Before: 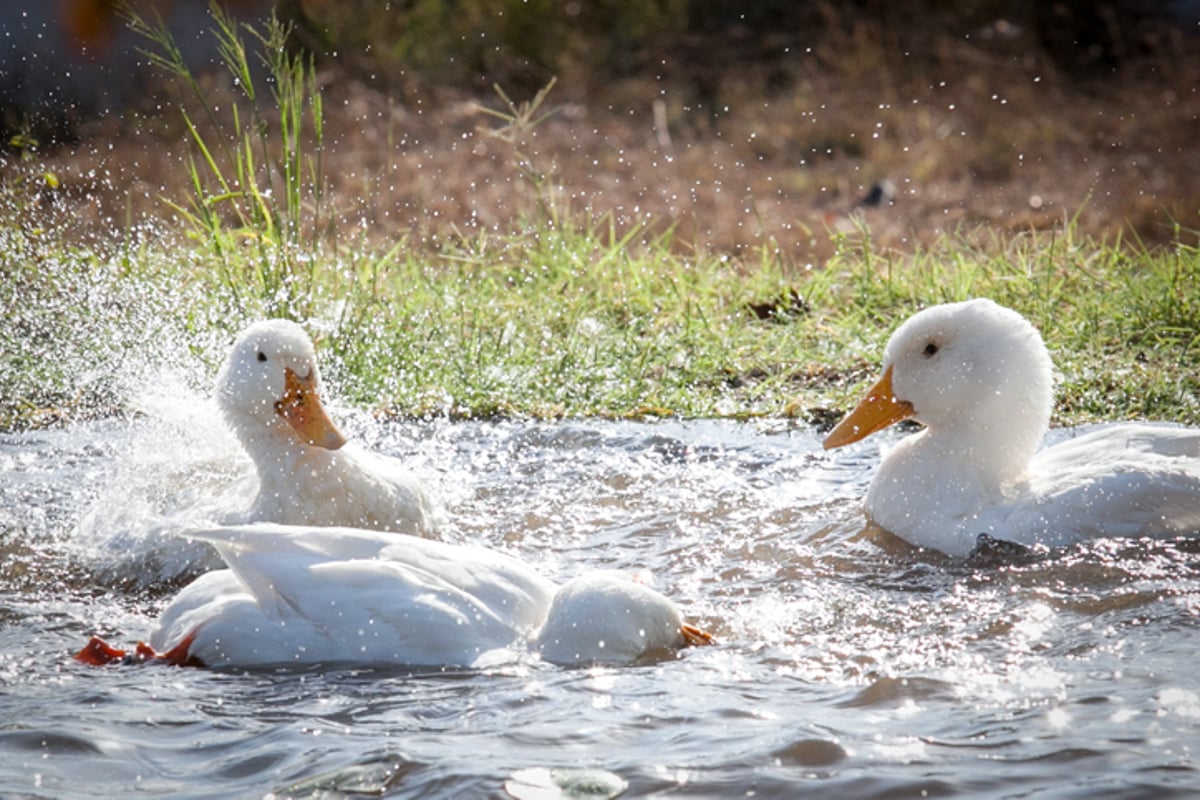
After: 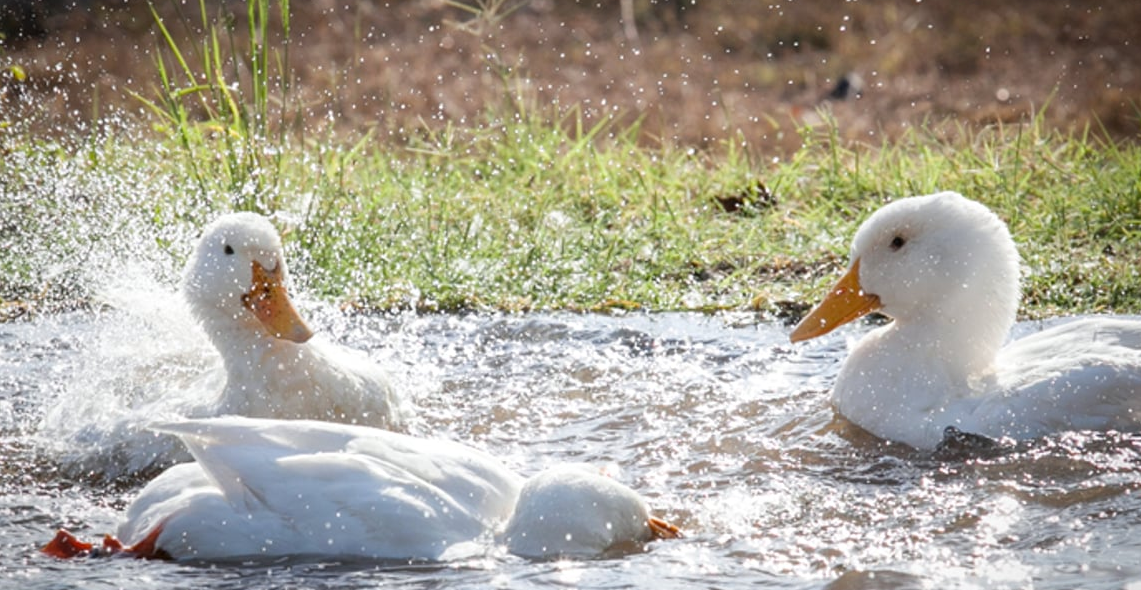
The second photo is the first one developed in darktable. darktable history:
crop and rotate: left 2.807%, top 13.563%, right 2.038%, bottom 12.672%
